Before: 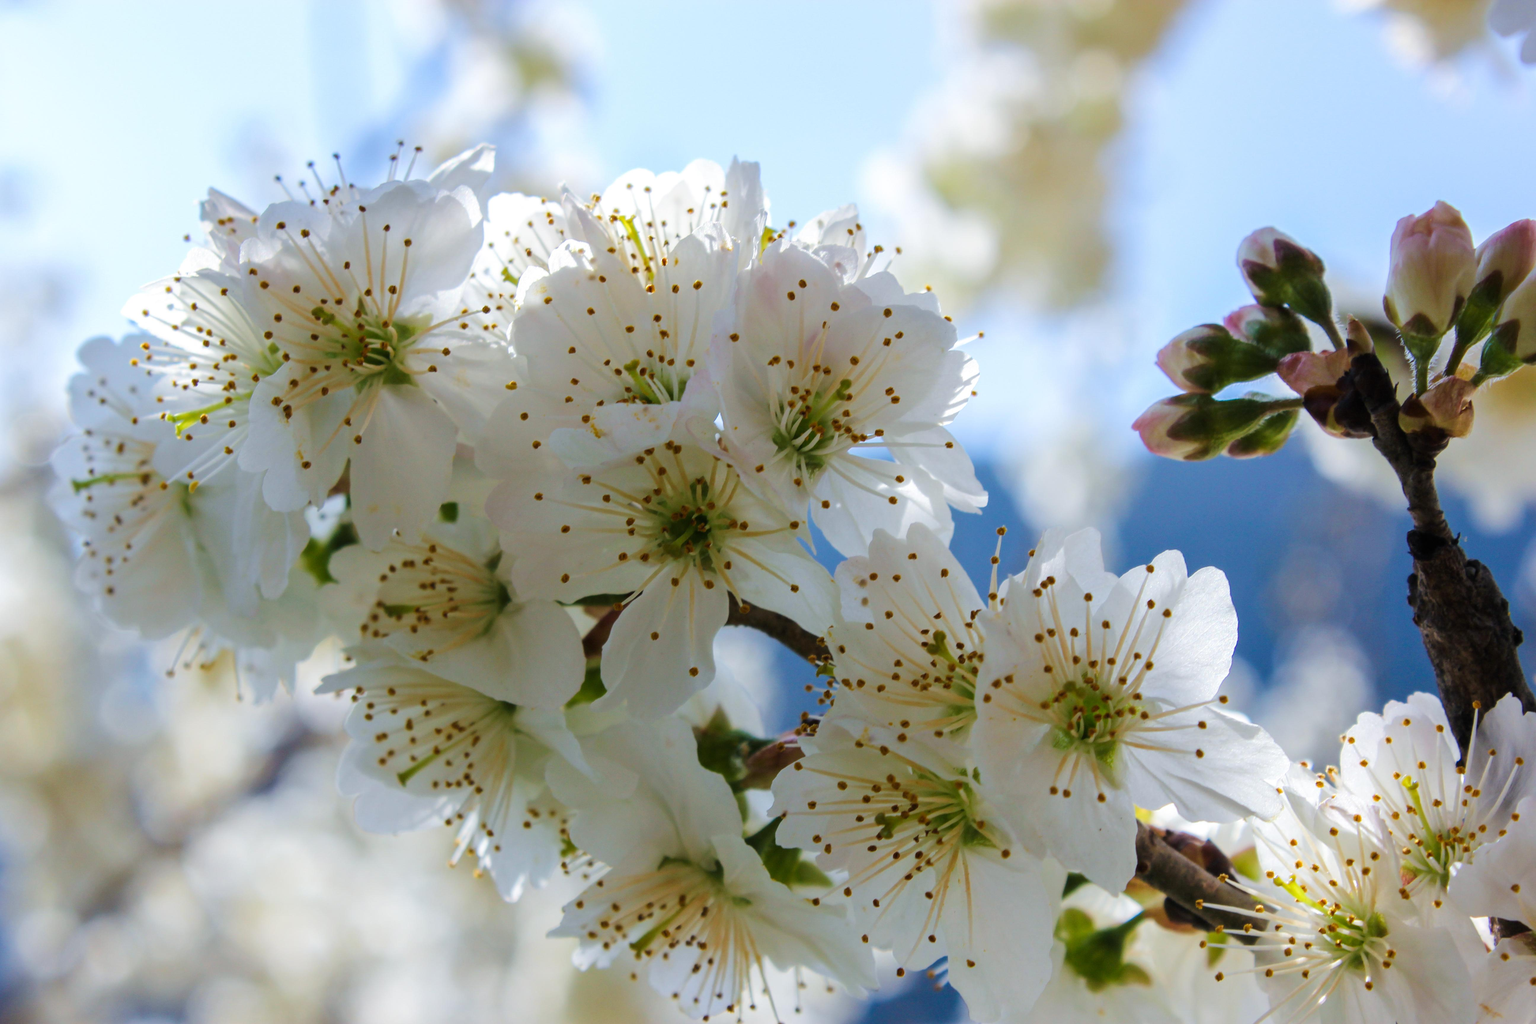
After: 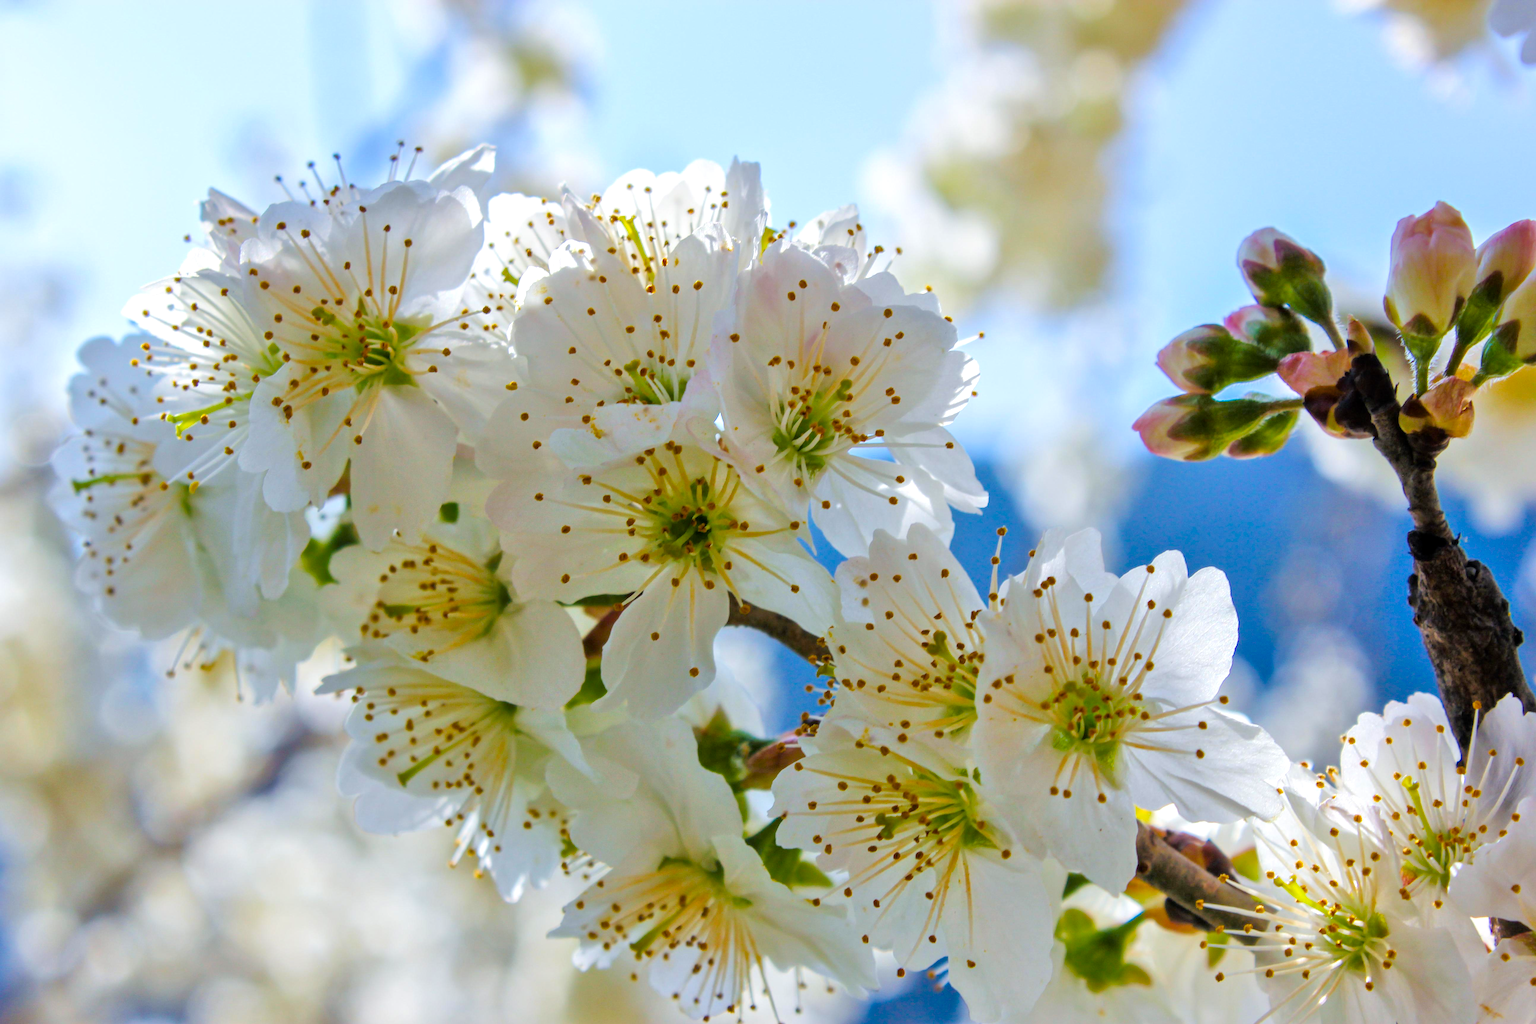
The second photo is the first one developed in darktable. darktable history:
color balance rgb: perceptual saturation grading › global saturation 30%, global vibrance 10%
tone equalizer: -7 EV 0.15 EV, -6 EV 0.6 EV, -5 EV 1.15 EV, -4 EV 1.33 EV, -3 EV 1.15 EV, -2 EV 0.6 EV, -1 EV 0.15 EV, mask exposure compensation -0.5 EV
local contrast: mode bilateral grid, contrast 20, coarseness 50, detail 120%, midtone range 0.2
